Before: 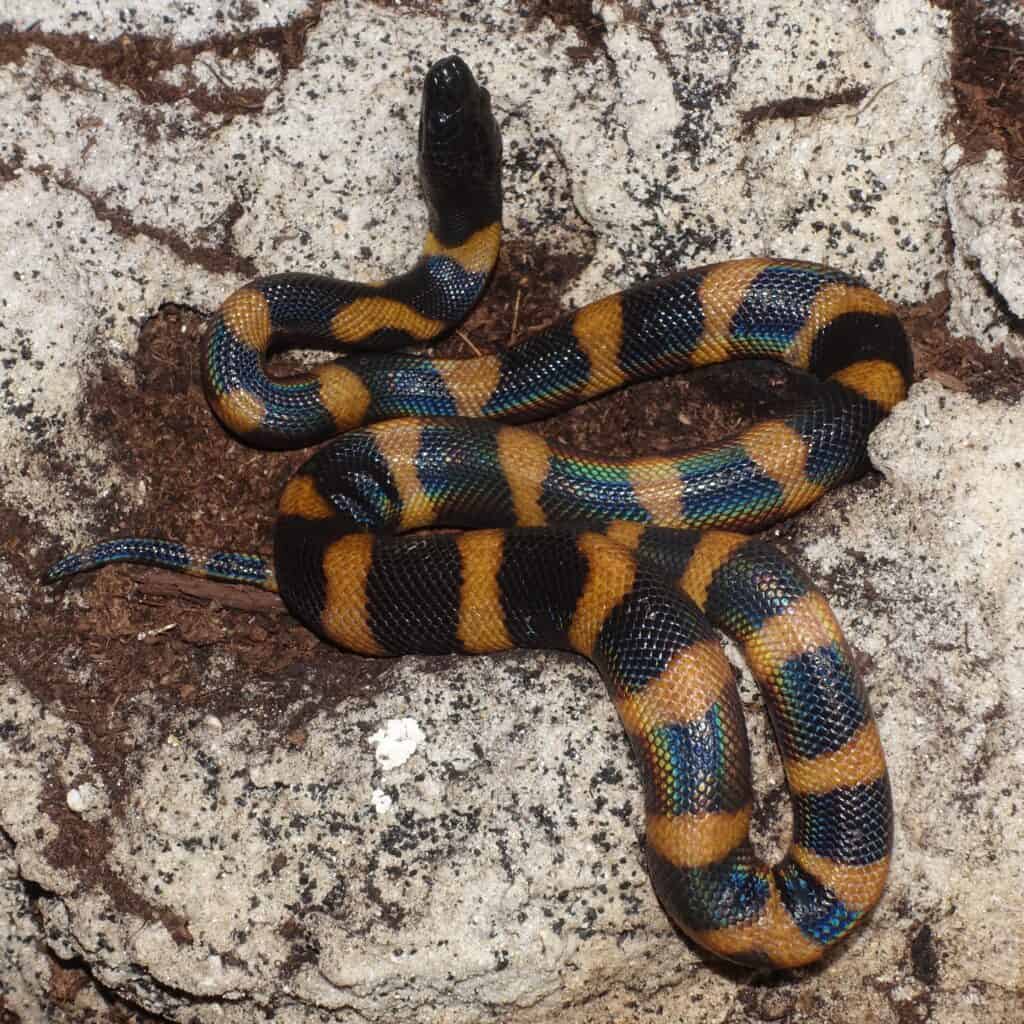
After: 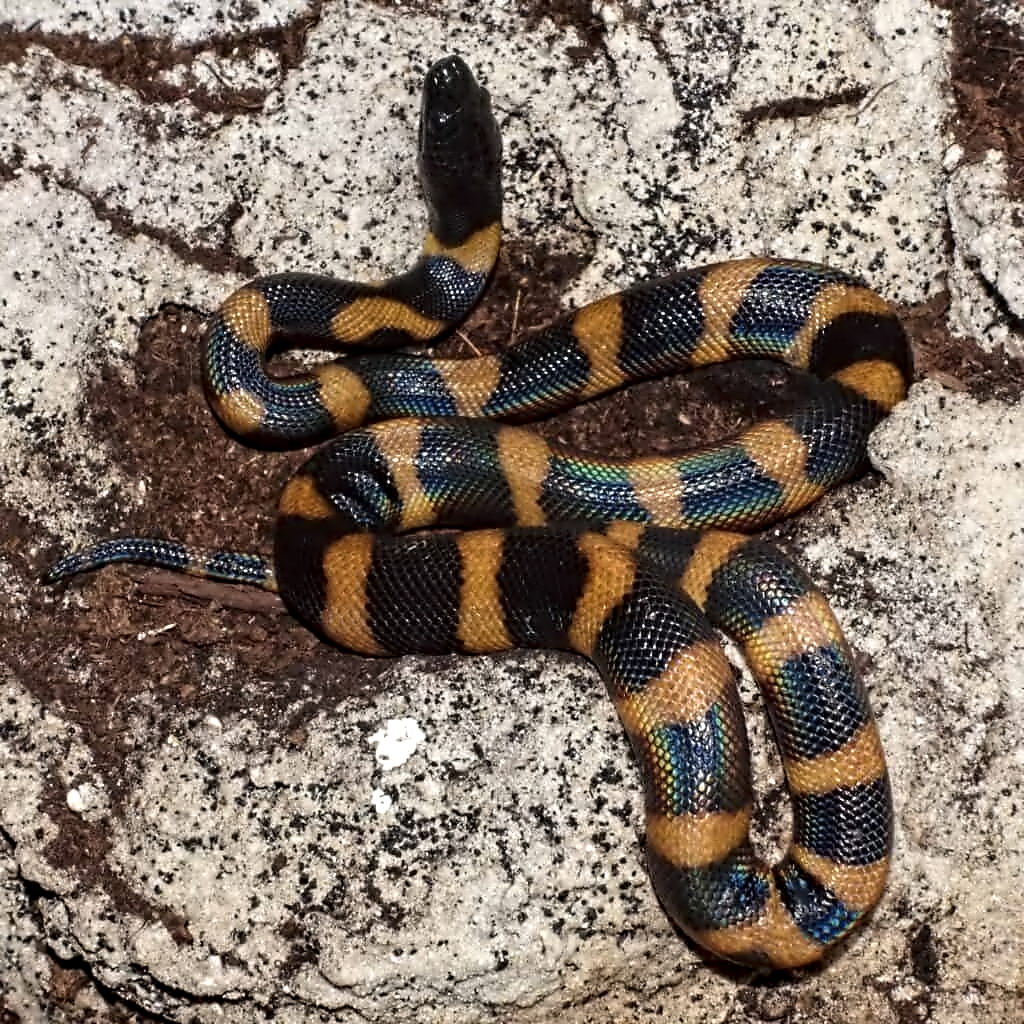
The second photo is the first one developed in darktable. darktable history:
contrast equalizer: octaves 7, y [[0.5, 0.542, 0.583, 0.625, 0.667, 0.708], [0.5 ×6], [0.5 ×6], [0, 0.033, 0.067, 0.1, 0.133, 0.167], [0, 0.05, 0.1, 0.15, 0.2, 0.25]]
